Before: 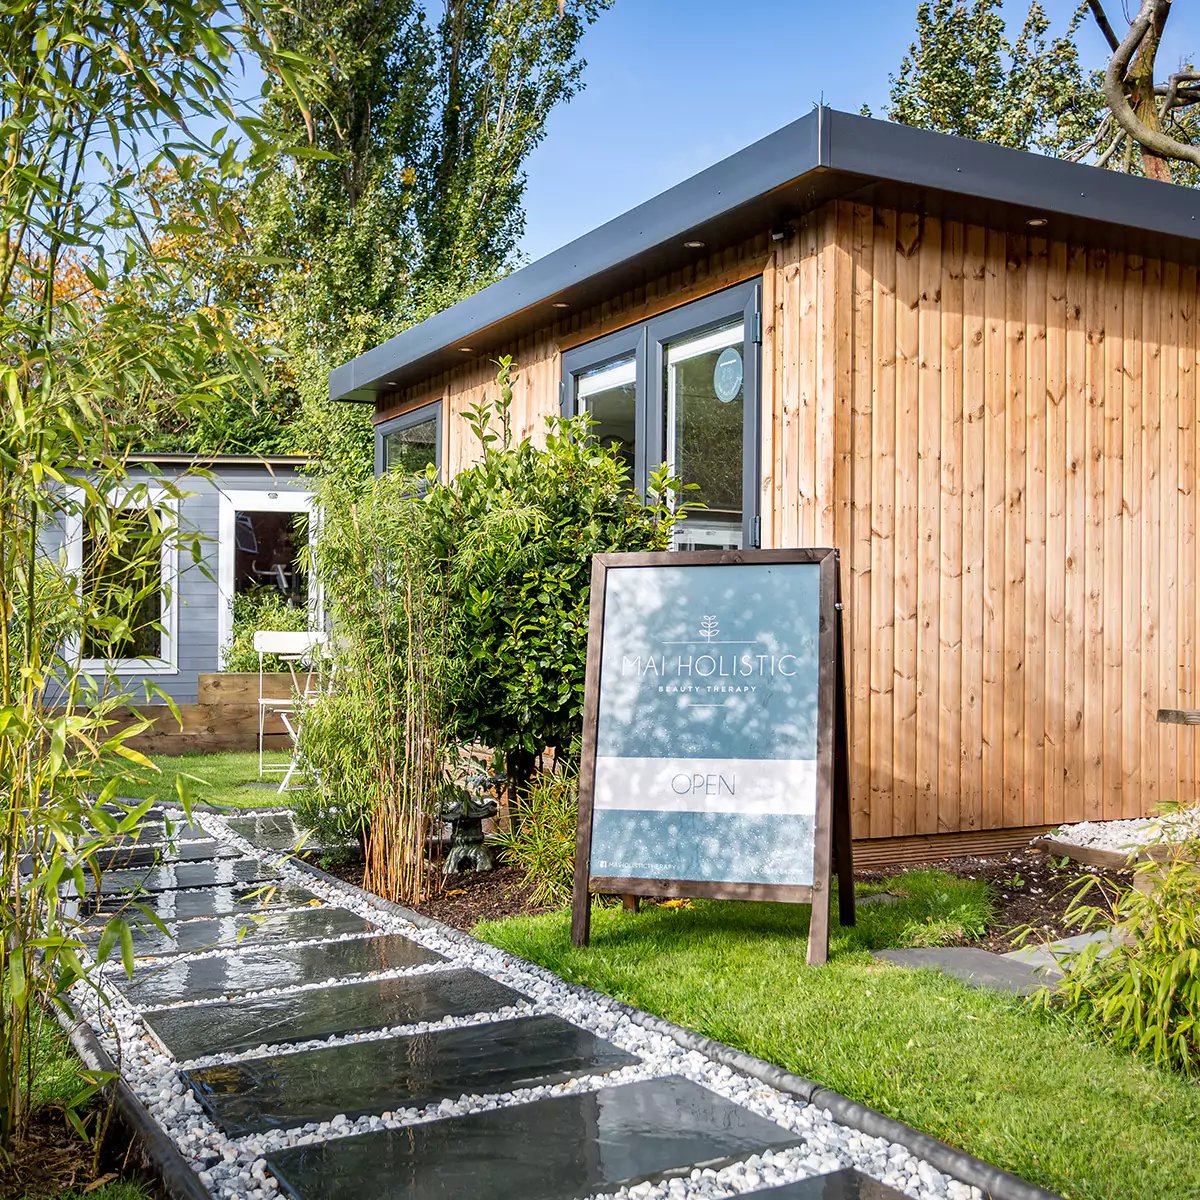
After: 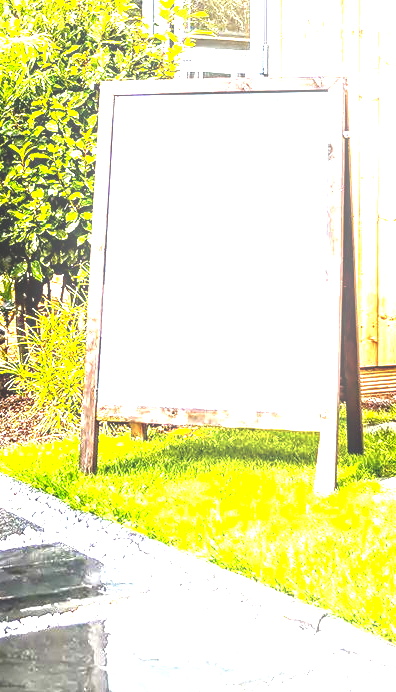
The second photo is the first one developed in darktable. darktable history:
exposure: black level correction 0, exposure 0.596 EV, compensate highlight preservation false
local contrast: detail 130%
color balance rgb: power › luminance -3.864%, power › chroma 0.542%, power › hue 41°, perceptual saturation grading › global saturation 20%, perceptual saturation grading › highlights -25.621%, perceptual saturation grading › shadows 25.126%, perceptual brilliance grading › global brilliance 30.005%, perceptual brilliance grading › highlights 50.217%, perceptual brilliance grading › mid-tones 49.134%, perceptual brilliance grading › shadows -22.592%
crop: left 41.071%, top 39.383%, right 25.884%, bottom 2.926%
